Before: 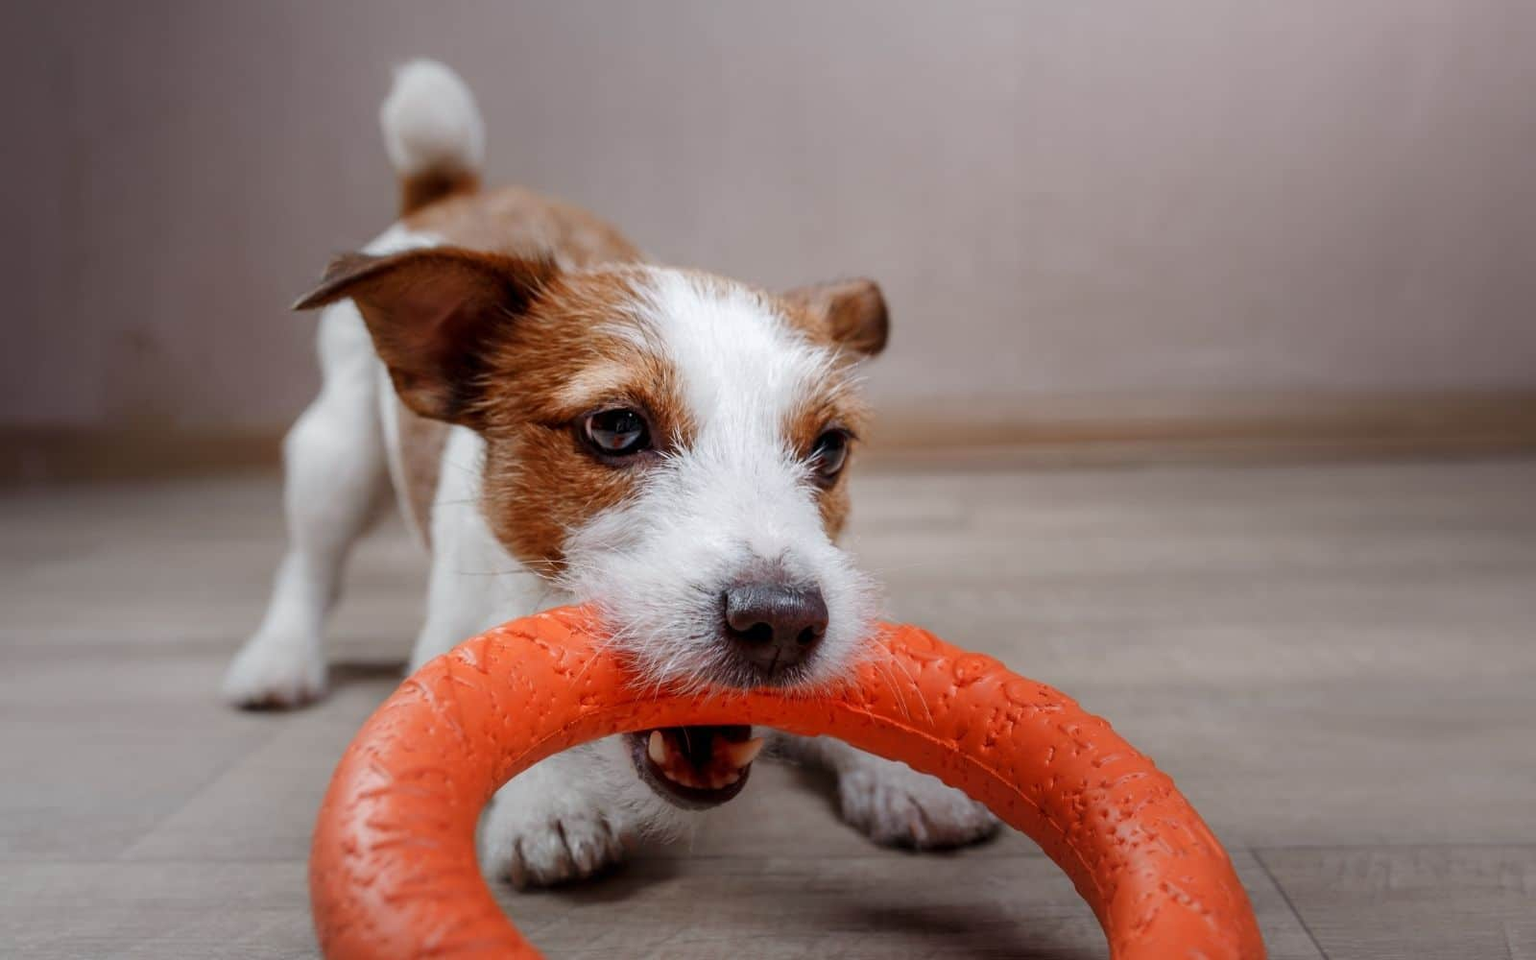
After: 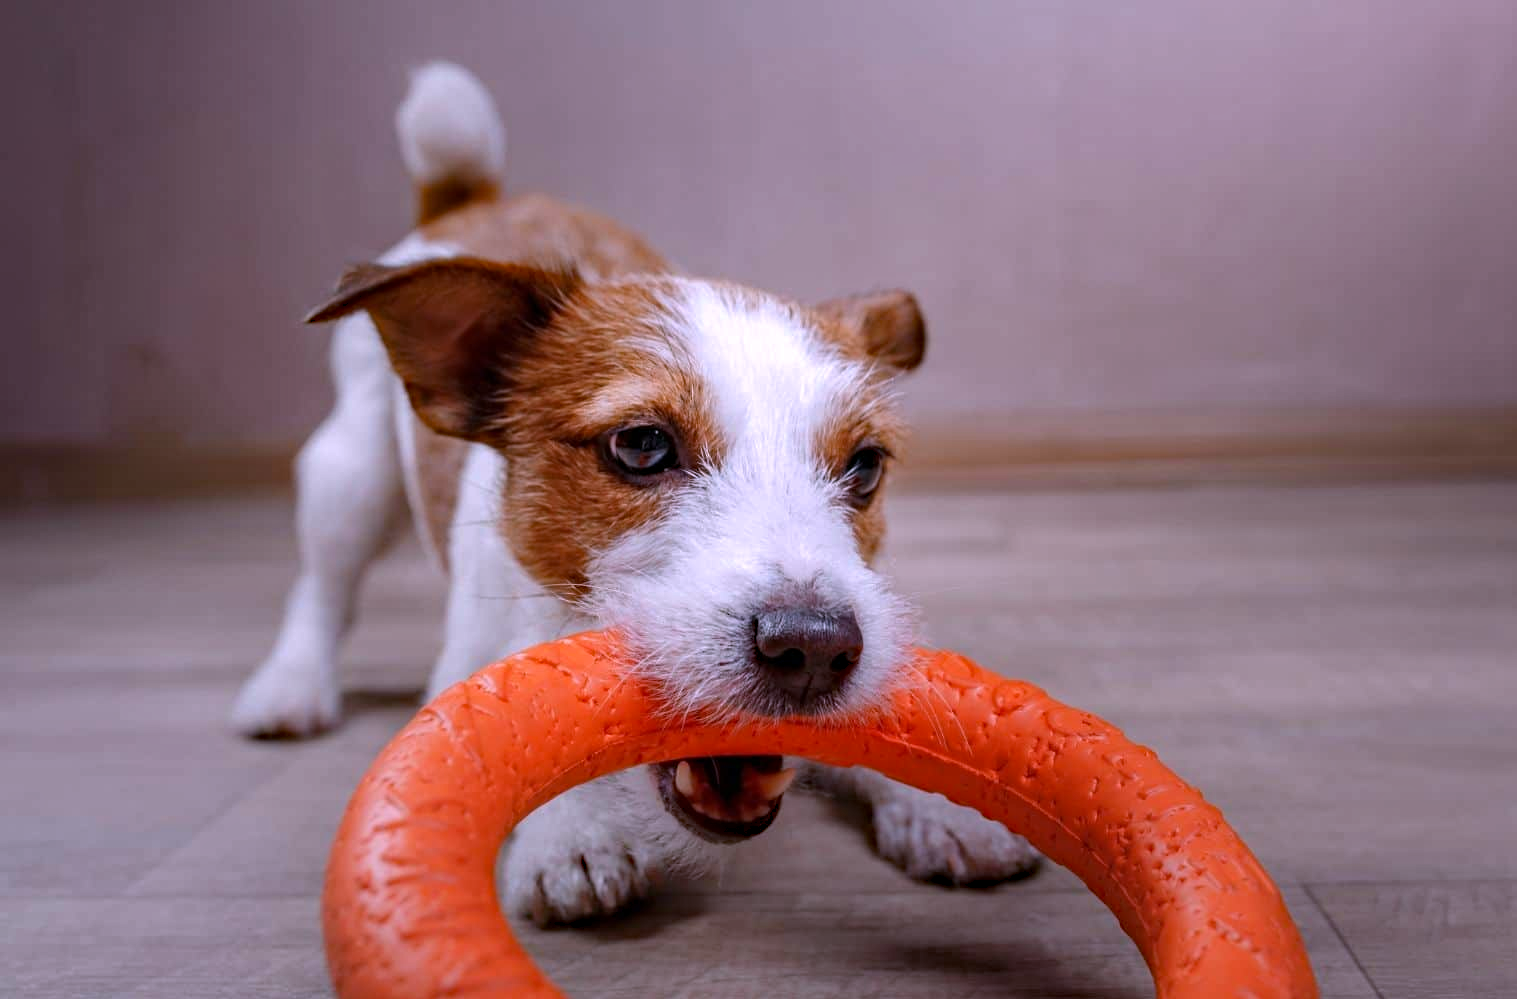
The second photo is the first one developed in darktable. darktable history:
white balance: red 1.042, blue 1.17
levels: mode automatic, black 0.023%, white 99.97%, levels [0.062, 0.494, 0.925]
haze removal: strength 0.29, distance 0.25, compatibility mode true, adaptive false
crop and rotate: right 5.167%
